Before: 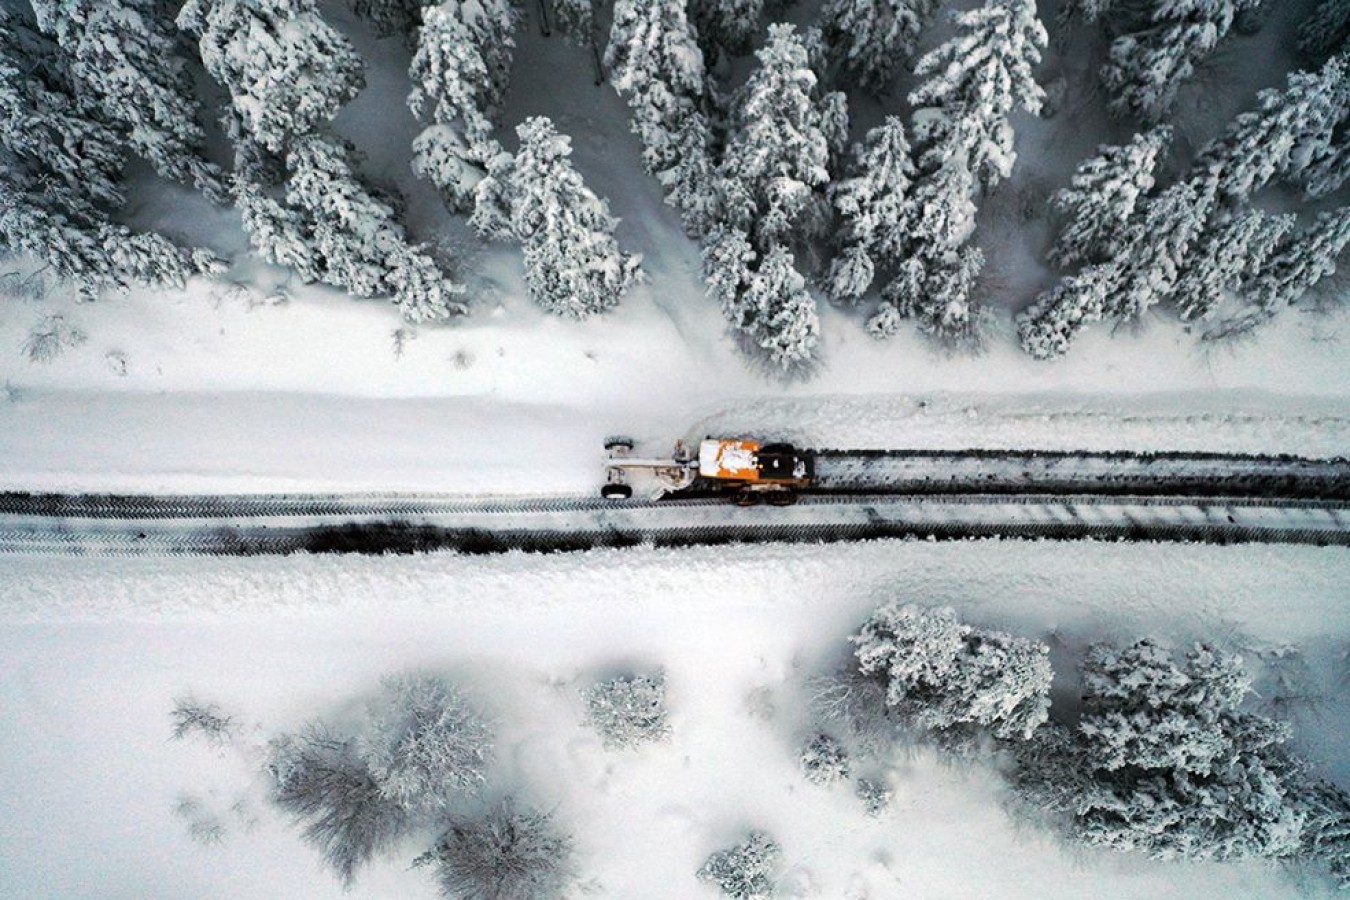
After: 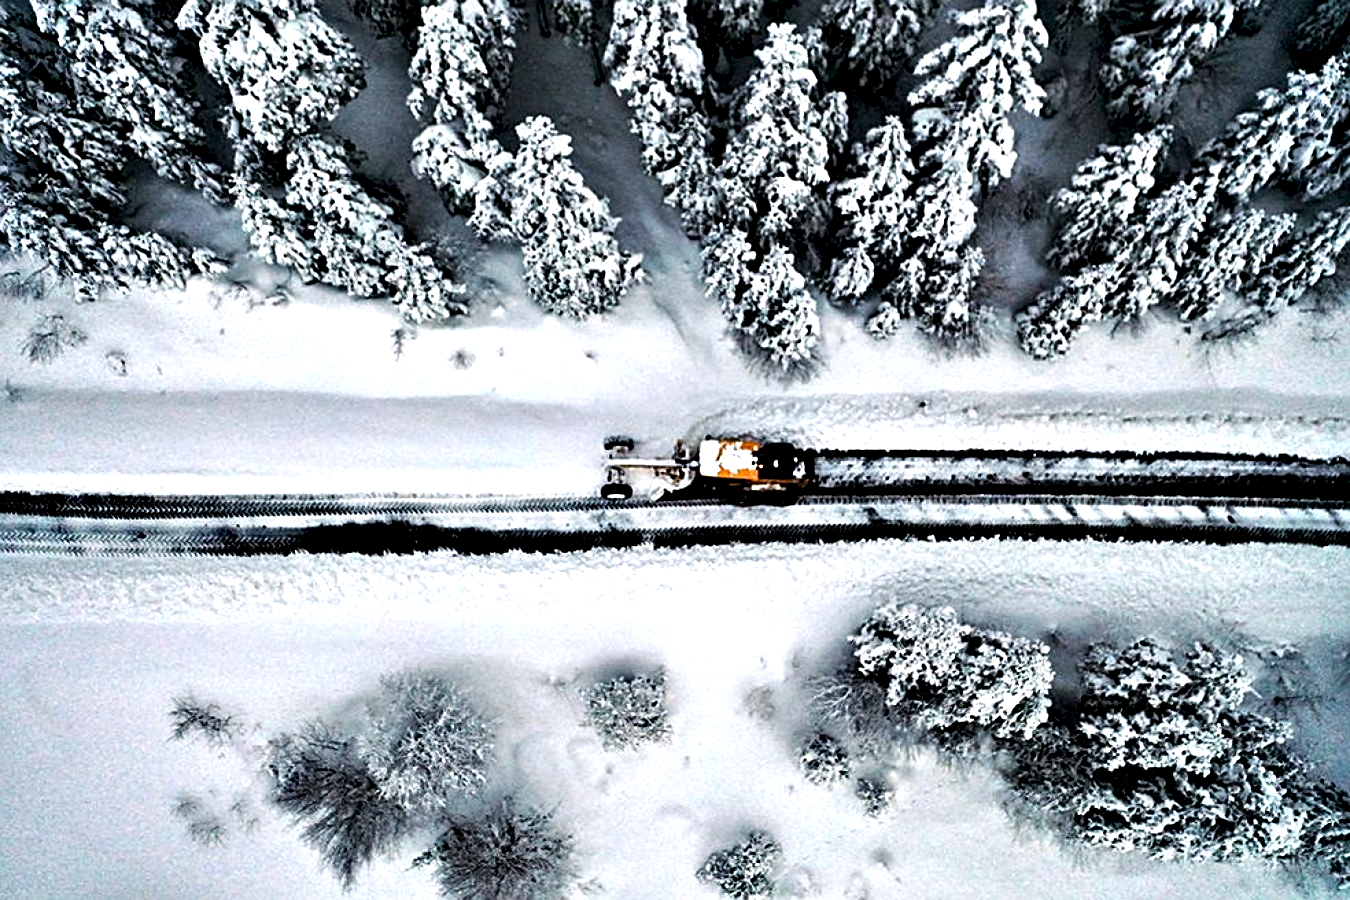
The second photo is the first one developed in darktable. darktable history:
sharpen: on, module defaults
white balance: red 0.98, blue 1.034
contrast equalizer: octaves 7, y [[0.48, 0.654, 0.731, 0.706, 0.772, 0.382], [0.55 ×6], [0 ×6], [0 ×6], [0 ×6]]
